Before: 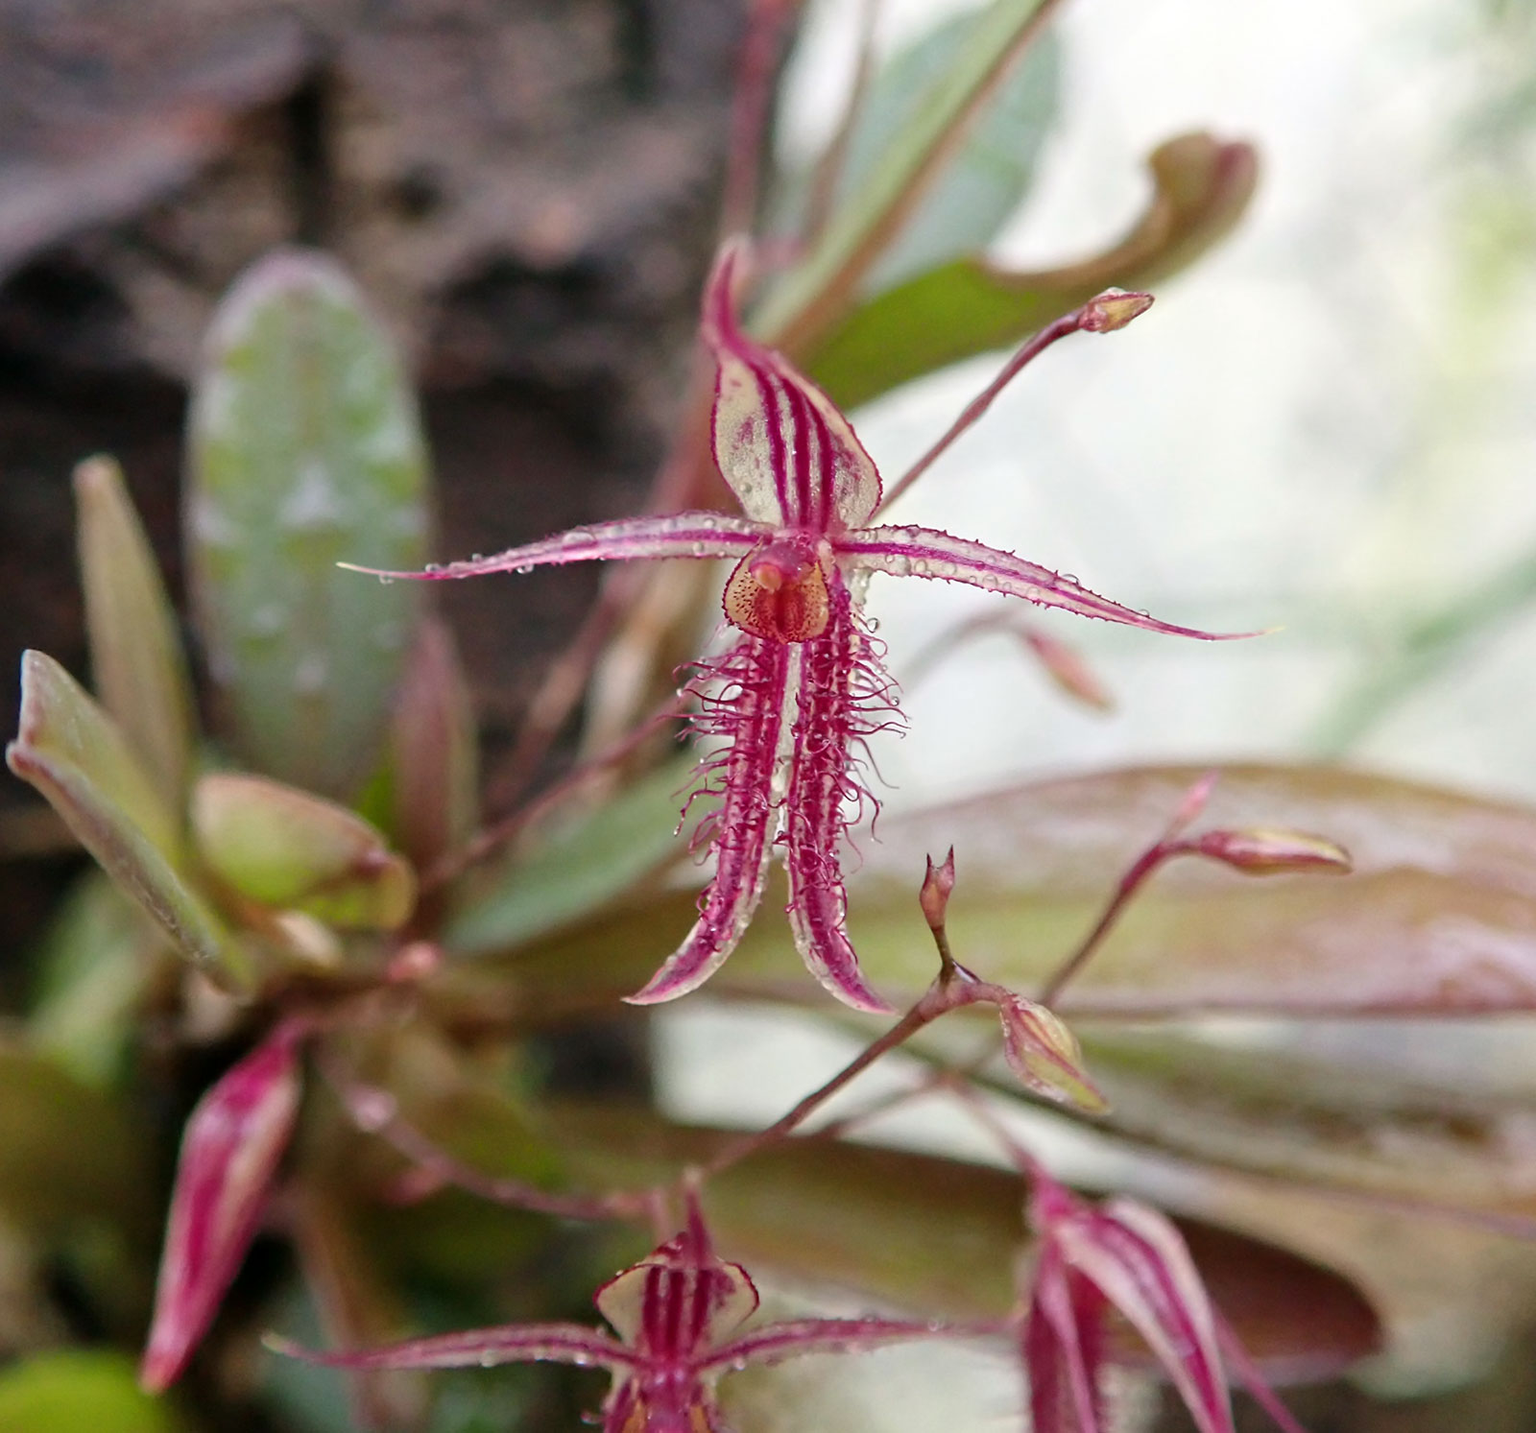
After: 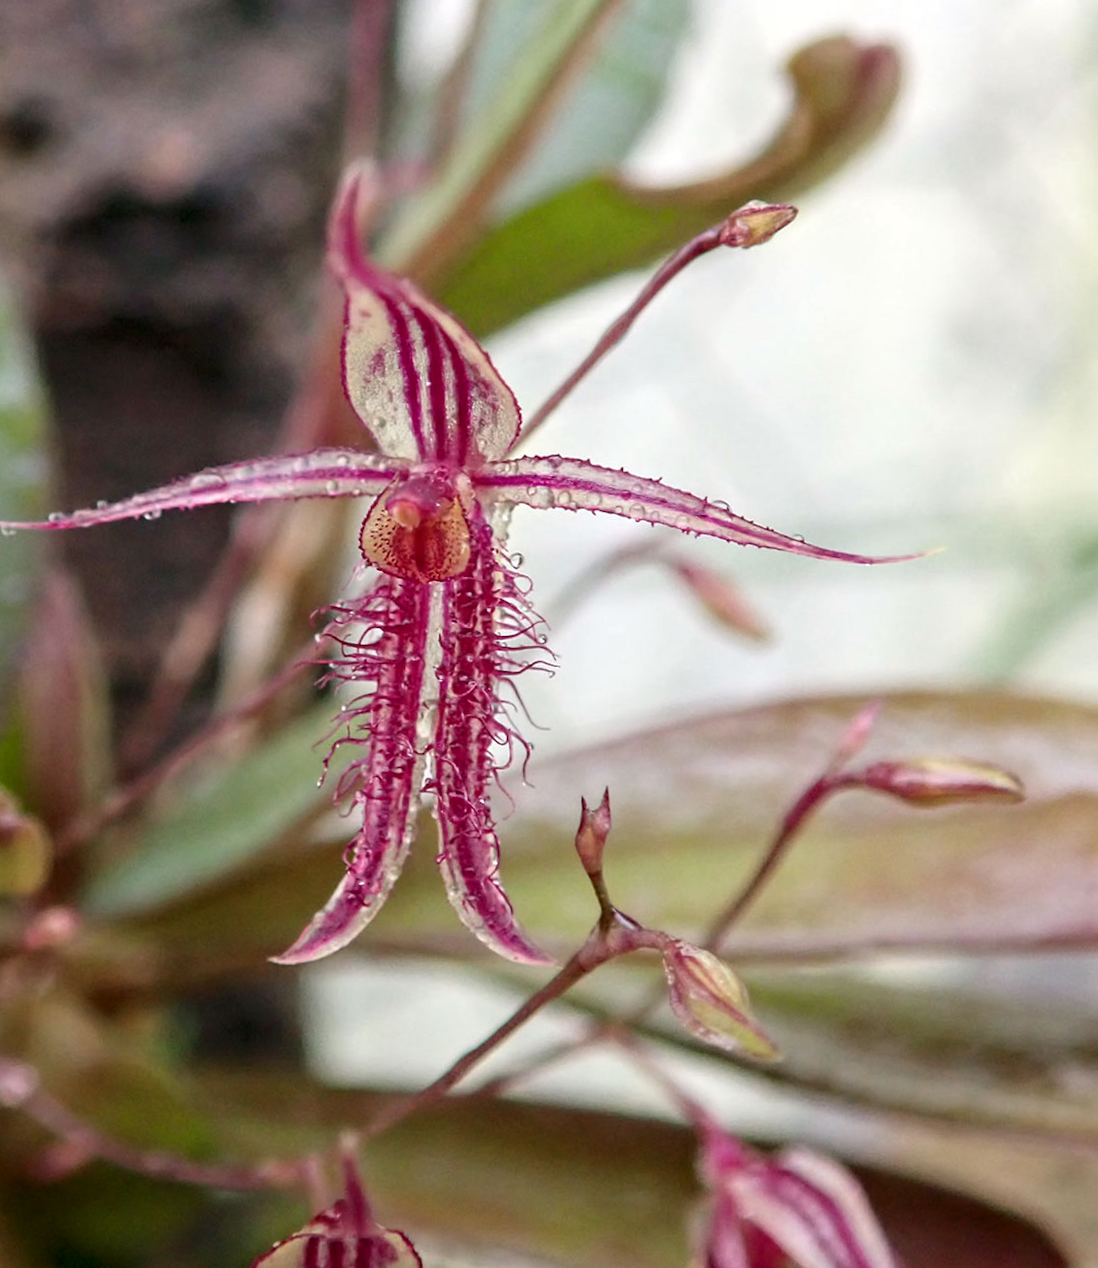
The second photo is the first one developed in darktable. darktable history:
crop and rotate: left 24.034%, top 2.838%, right 6.406%, bottom 6.299%
rotate and perspective: rotation -2°, crop left 0.022, crop right 0.978, crop top 0.049, crop bottom 0.951
local contrast: on, module defaults
tone equalizer: on, module defaults
